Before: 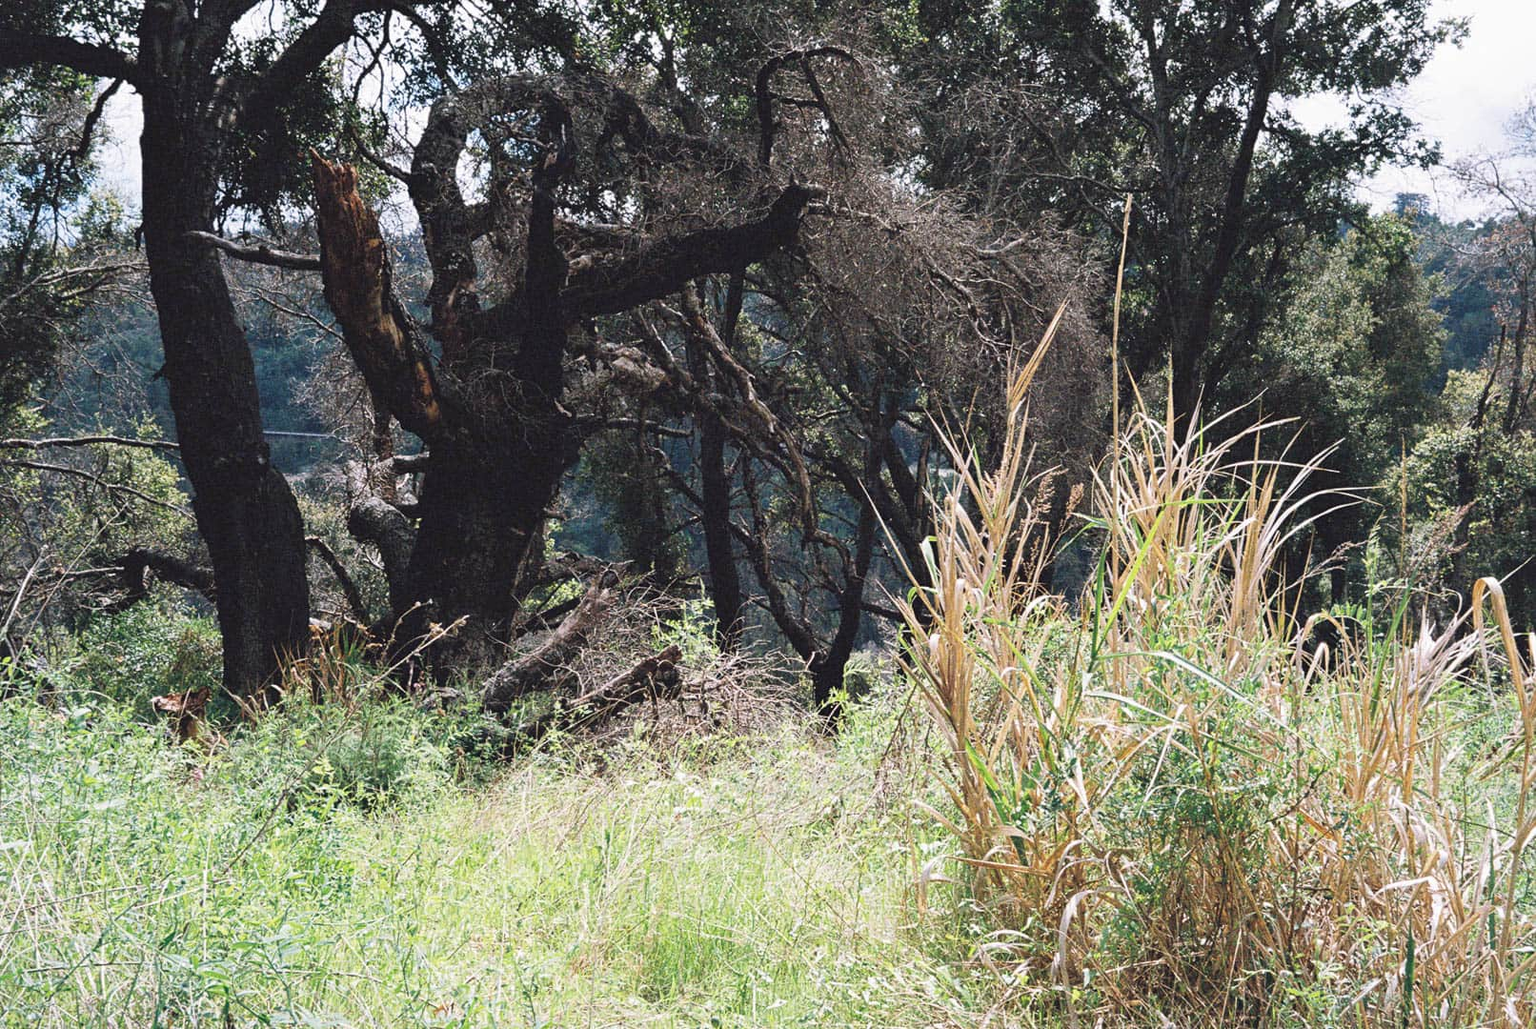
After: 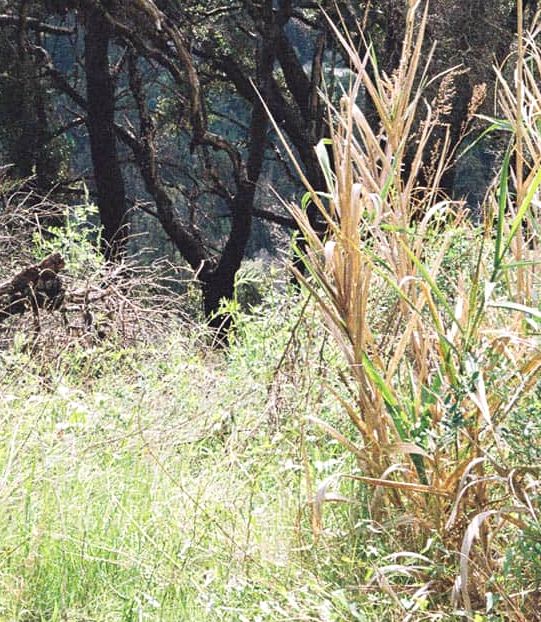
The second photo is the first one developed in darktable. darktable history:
crop: left 40.429%, top 39.296%, right 25.958%, bottom 3.077%
exposure: exposure 0.188 EV, compensate exposure bias true, compensate highlight preservation false
